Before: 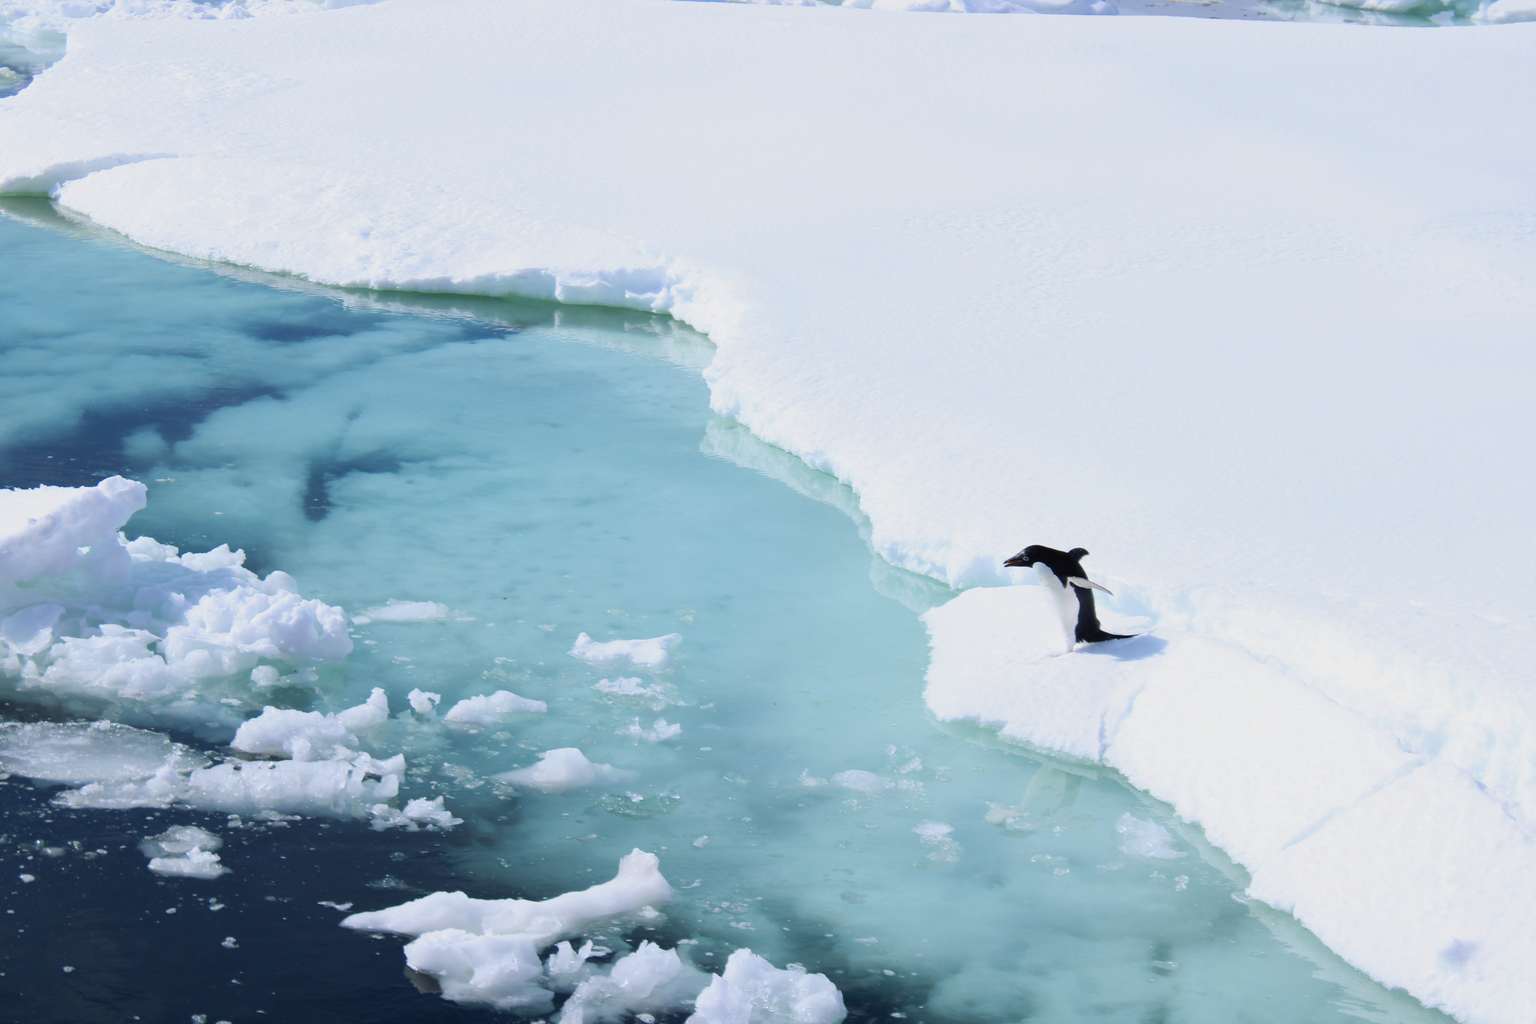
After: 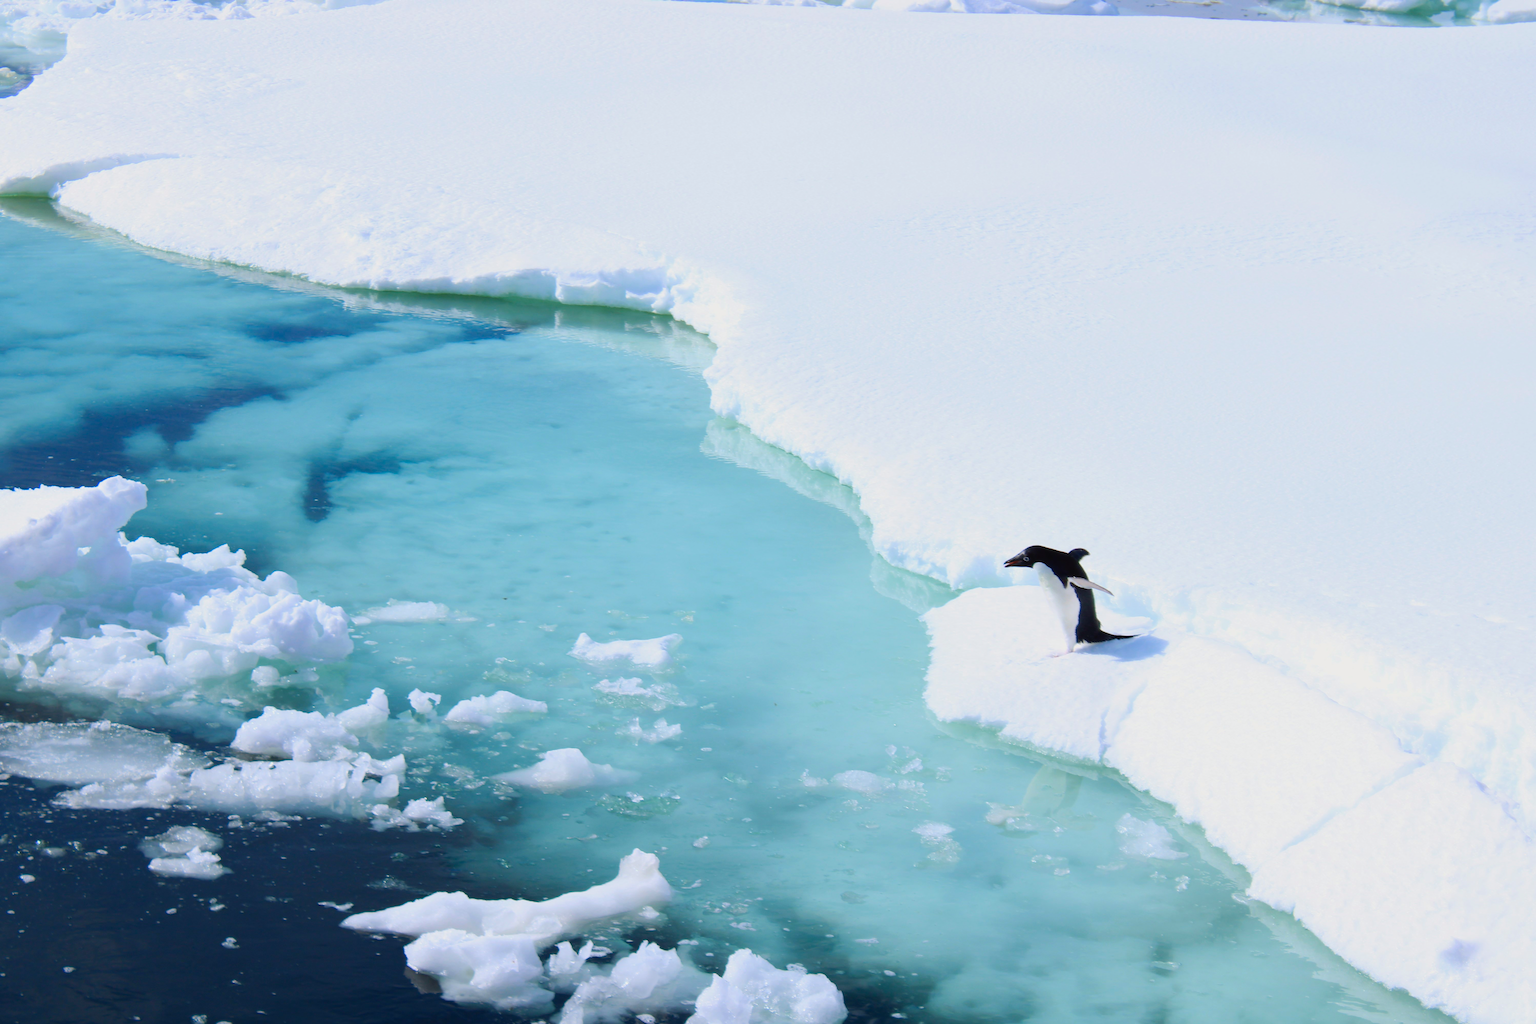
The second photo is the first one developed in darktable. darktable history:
color balance rgb: power › chroma 0.662%, power › hue 60°, perceptual saturation grading › global saturation -1.658%, perceptual saturation grading › highlights -8.043%, perceptual saturation grading › mid-tones 7.363%, perceptual saturation grading › shadows 4.991%, global vibrance 50.577%
tone equalizer: on, module defaults
